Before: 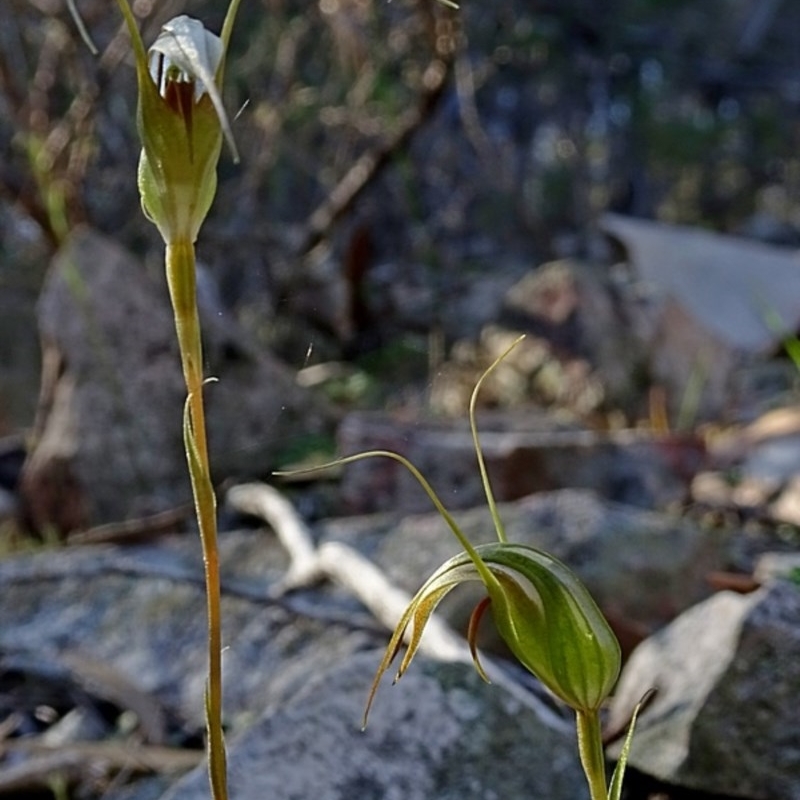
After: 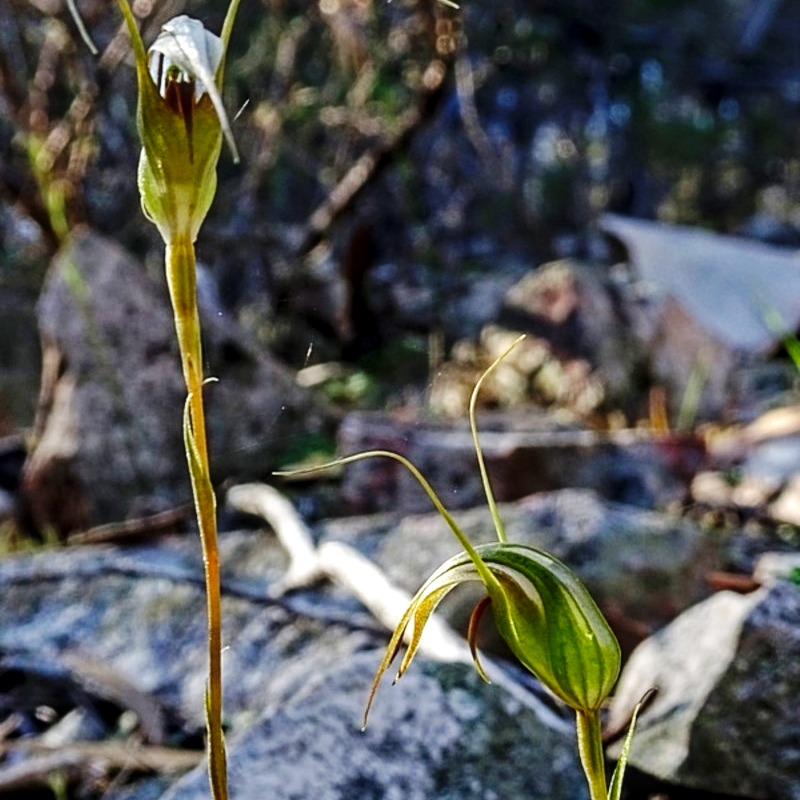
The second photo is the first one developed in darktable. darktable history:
levels: levels [0, 0.476, 0.951]
base curve: curves: ch0 [(0, 0) (0.036, 0.025) (0.121, 0.166) (0.206, 0.329) (0.605, 0.79) (1, 1)], preserve colors none
local contrast: on, module defaults
